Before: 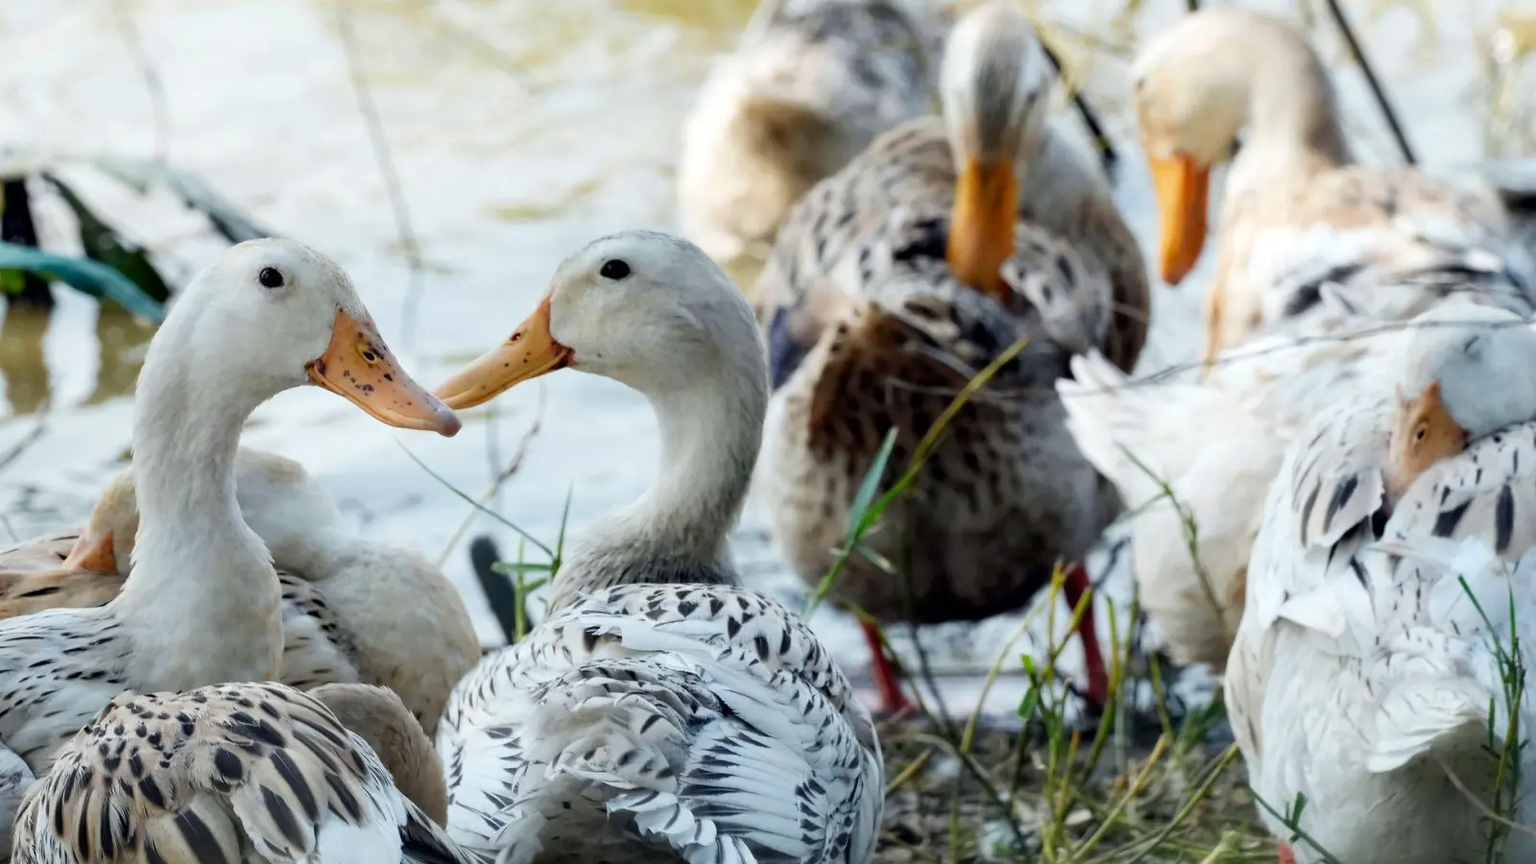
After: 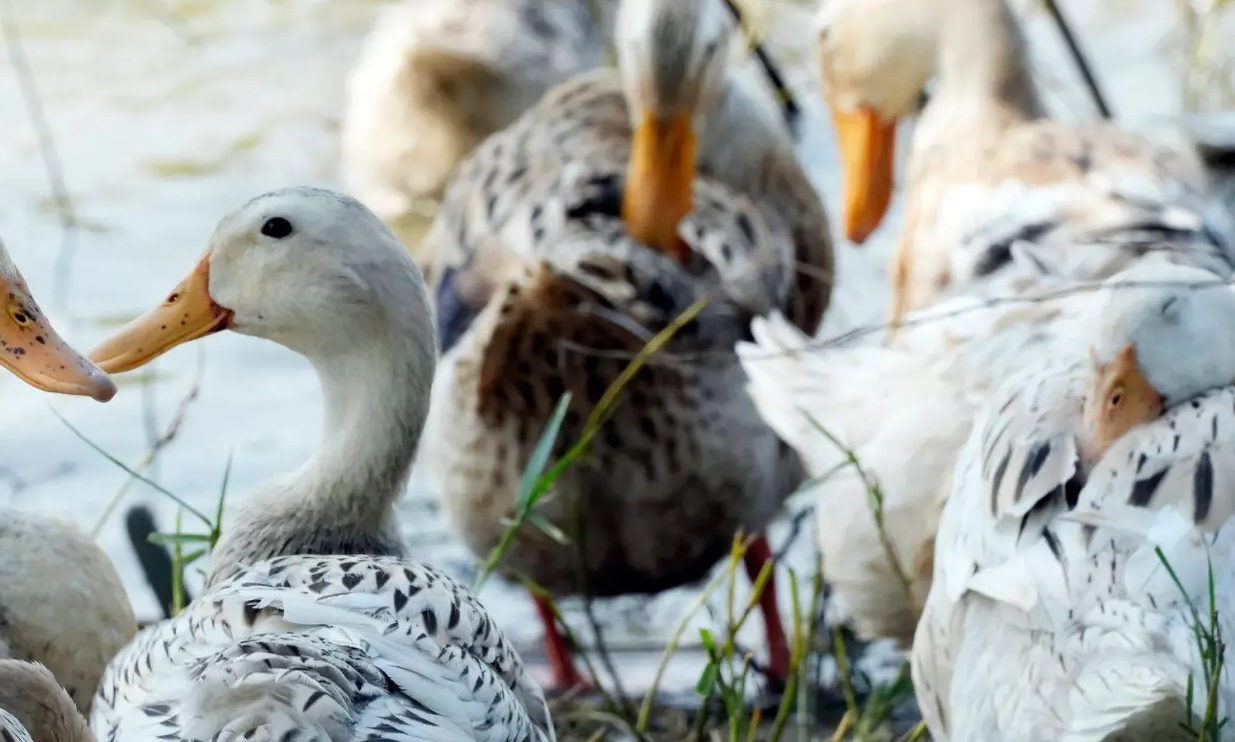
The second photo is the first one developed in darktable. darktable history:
crop: left 22.766%, top 5.921%, bottom 11.578%
